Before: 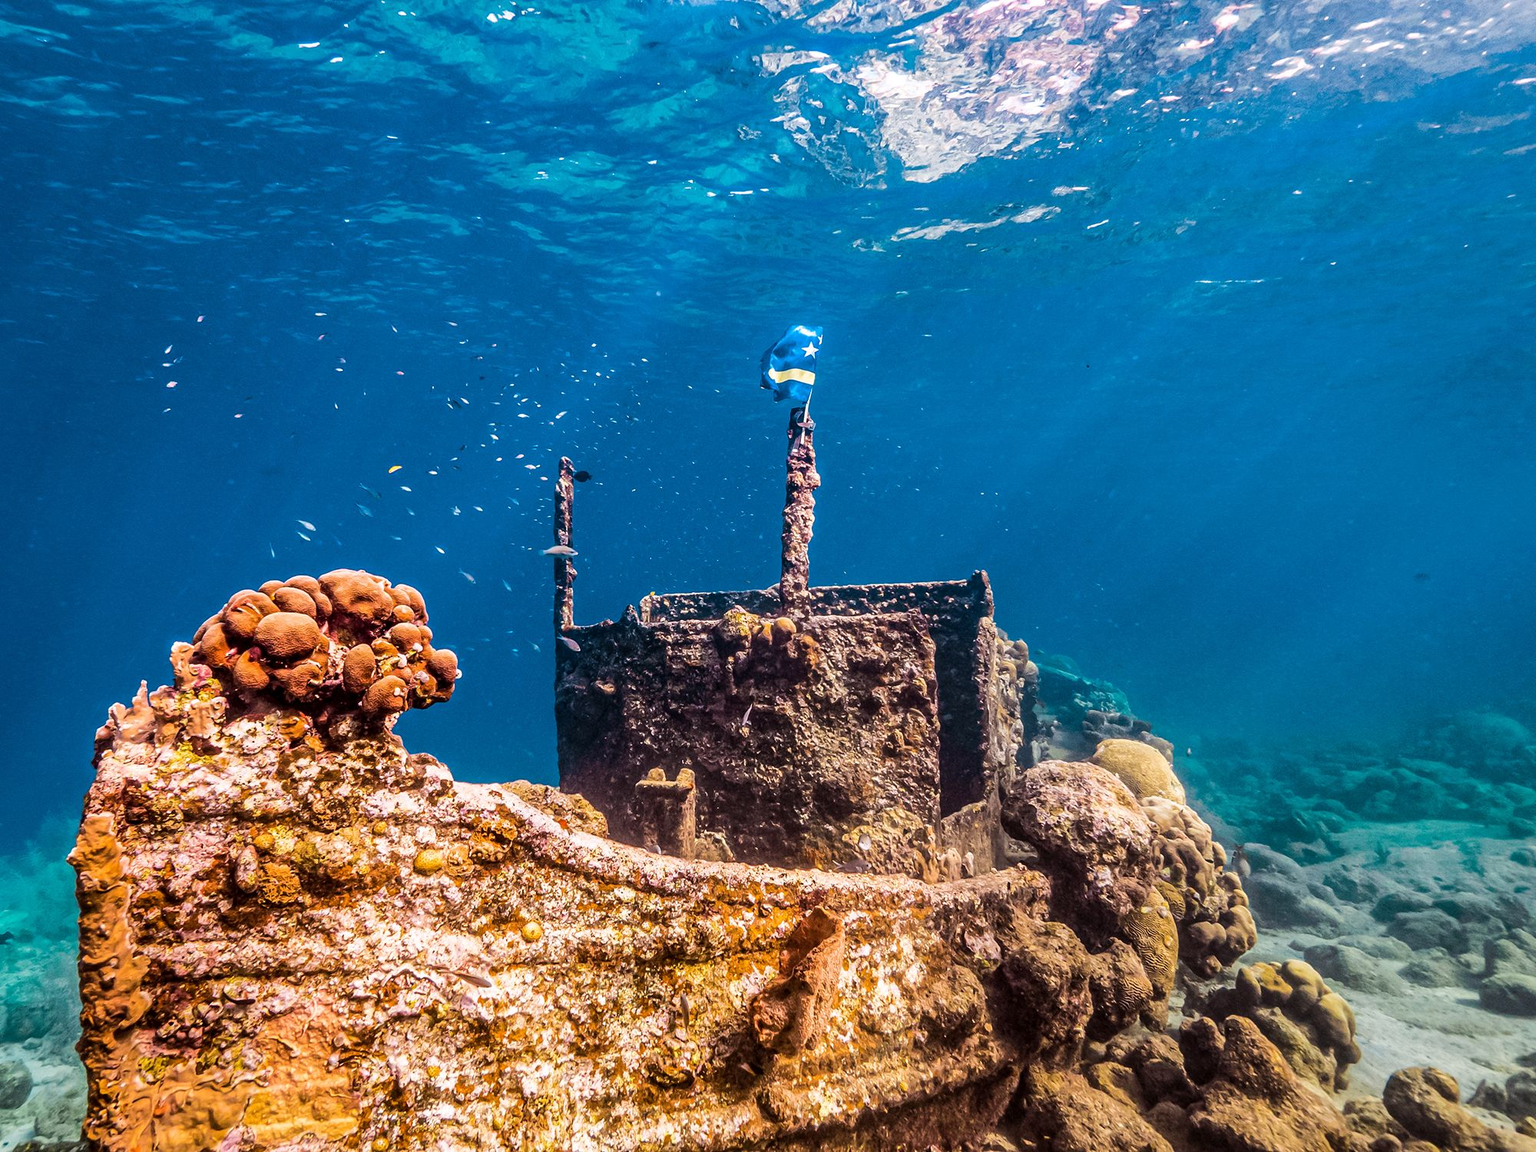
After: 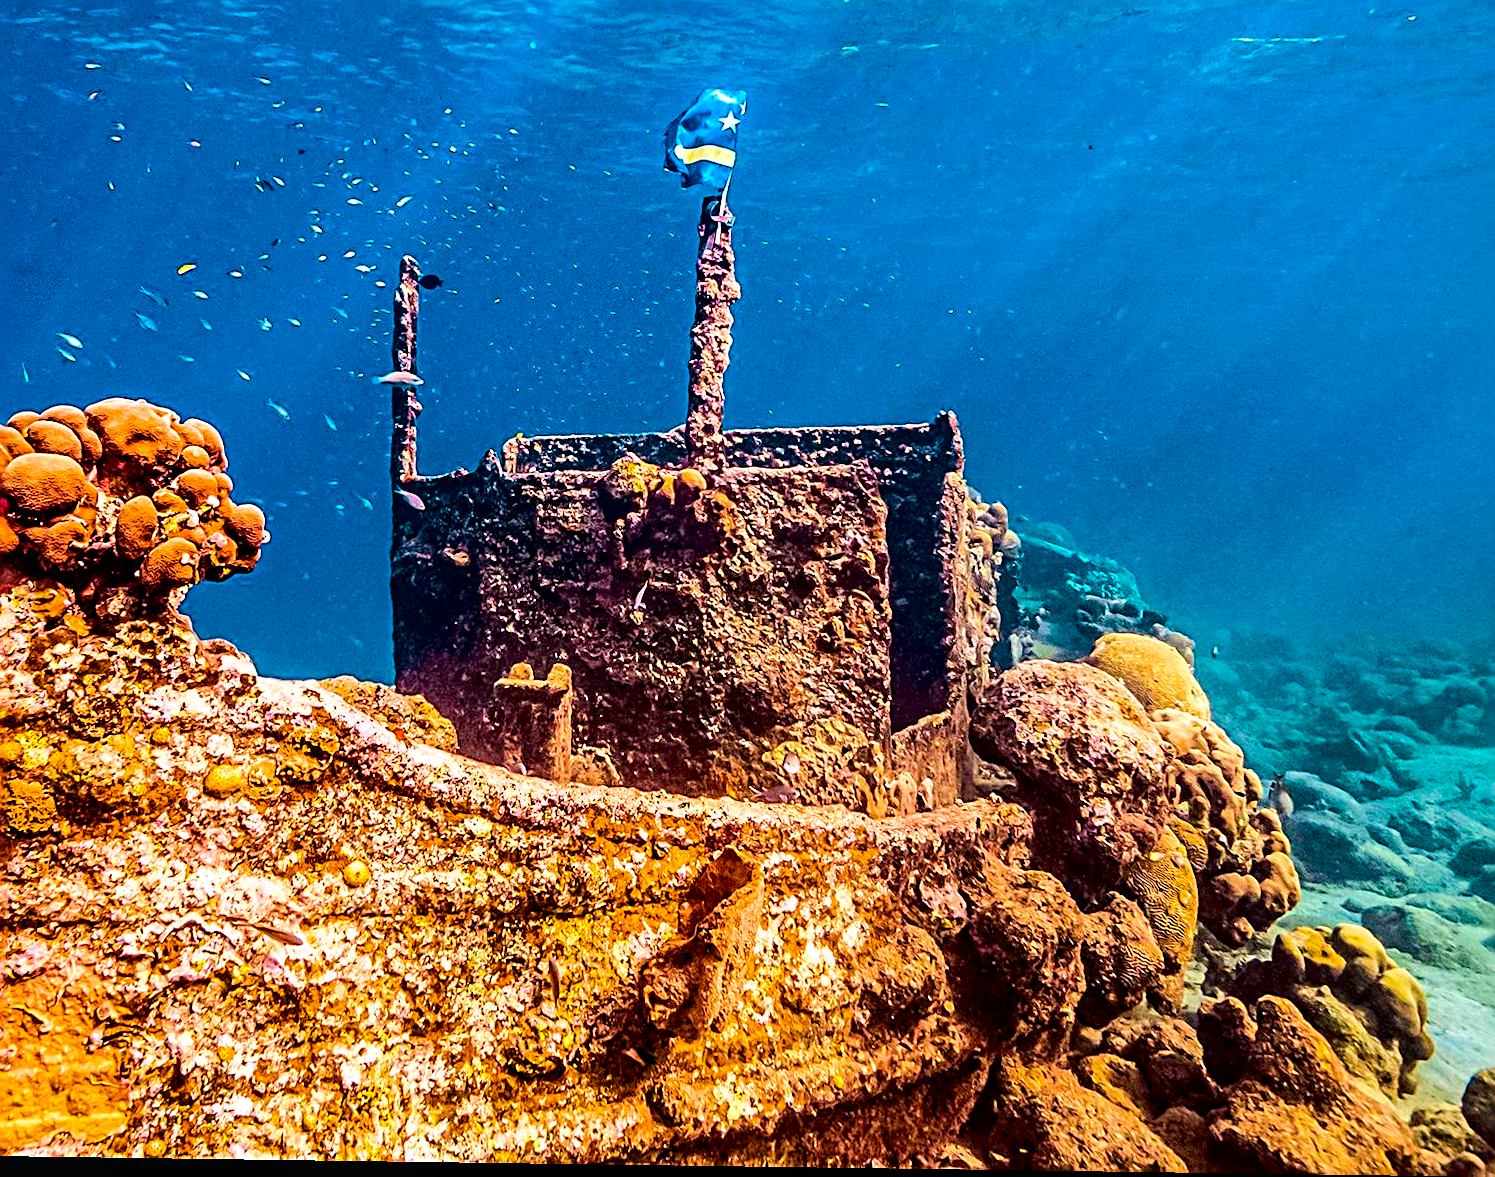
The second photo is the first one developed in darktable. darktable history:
local contrast: mode bilateral grid, contrast 25, coarseness 50, detail 123%, midtone range 0.2
sharpen: radius 3.025, amount 0.757
color balance rgb: linear chroma grading › global chroma 15%, perceptual saturation grading › global saturation 30%
crop: left 16.871%, top 22.857%, right 9.116%
tone curve: curves: ch0 [(0, 0.013) (0.054, 0.018) (0.205, 0.197) (0.289, 0.309) (0.382, 0.437) (0.475, 0.552) (0.666, 0.743) (0.791, 0.85) (1, 0.998)]; ch1 [(0, 0) (0.394, 0.338) (0.449, 0.404) (0.499, 0.498) (0.526, 0.528) (0.543, 0.564) (0.589, 0.633) (0.66, 0.687) (0.783, 0.804) (1, 1)]; ch2 [(0, 0) (0.304, 0.31) (0.403, 0.399) (0.441, 0.421) (0.474, 0.466) (0.498, 0.496) (0.524, 0.538) (0.555, 0.584) (0.633, 0.665) (0.7, 0.711) (1, 1)], color space Lab, independent channels, preserve colors none
haze removal: compatibility mode true, adaptive false
rotate and perspective: rotation 0.8°, automatic cropping off
